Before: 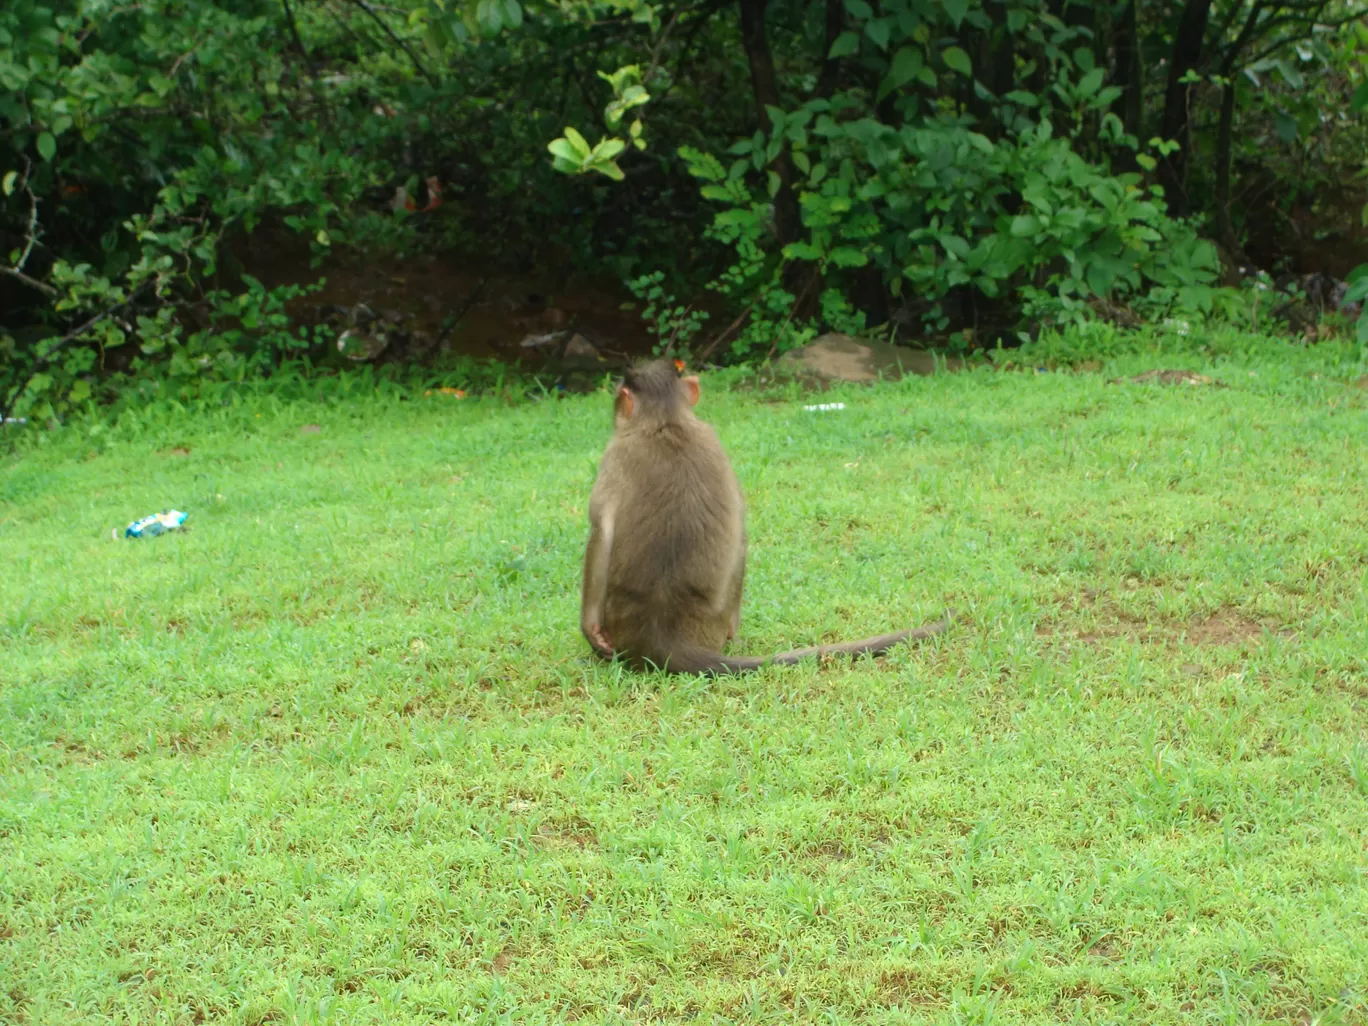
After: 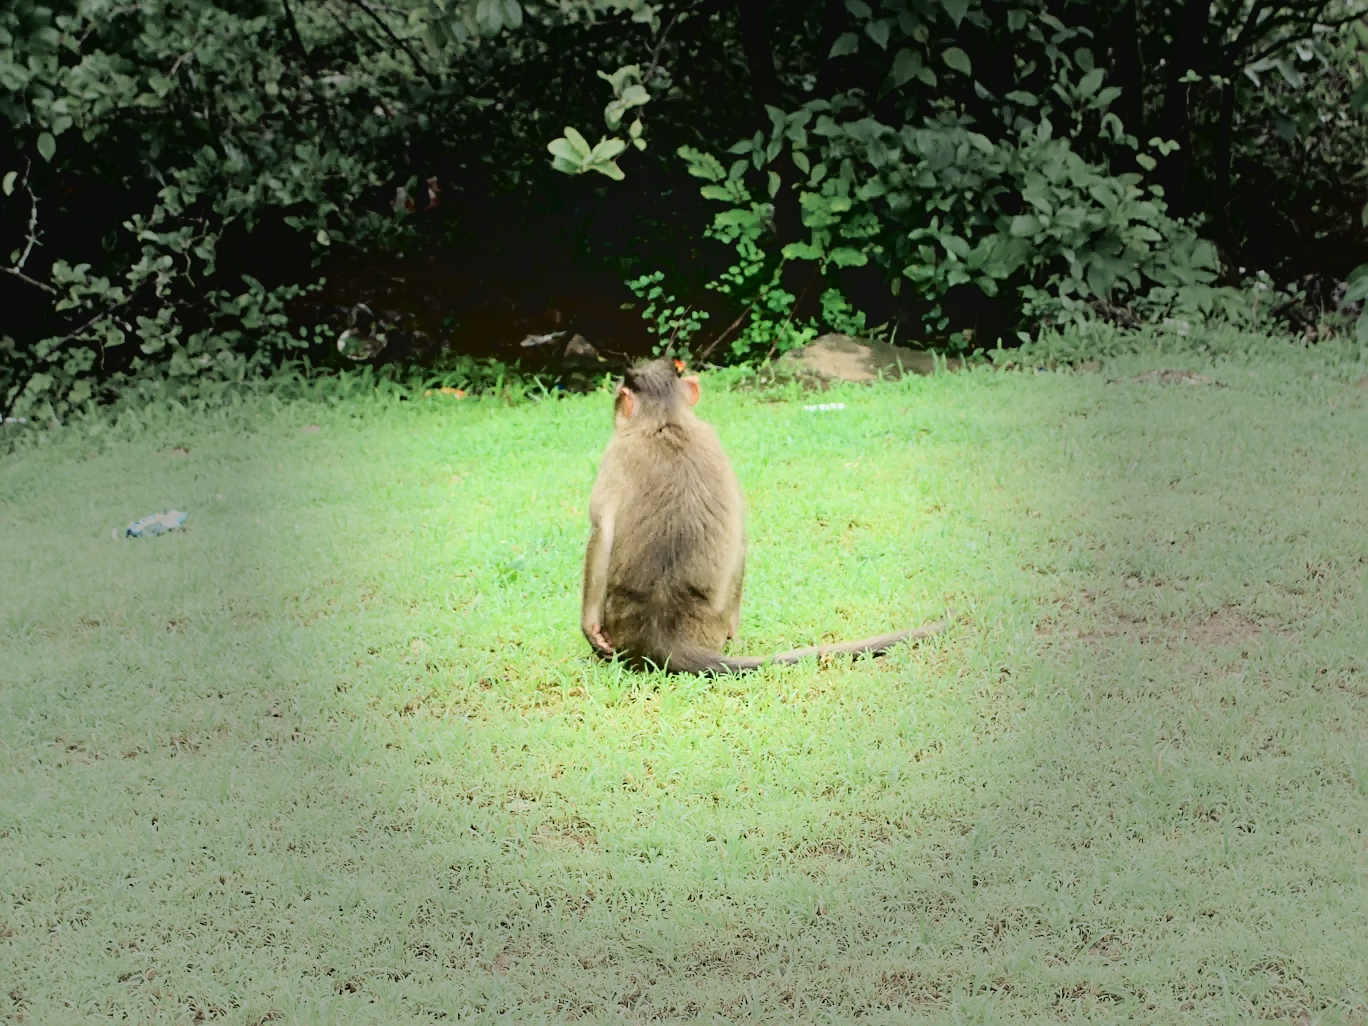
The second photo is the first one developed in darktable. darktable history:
tone curve: curves: ch0 [(0, 0) (0.003, 0.068) (0.011, 0.068) (0.025, 0.068) (0.044, 0.068) (0.069, 0.072) (0.1, 0.072) (0.136, 0.077) (0.177, 0.095) (0.224, 0.126) (0.277, 0.2) (0.335, 0.3) (0.399, 0.407) (0.468, 0.52) (0.543, 0.624) (0.623, 0.721) (0.709, 0.811) (0.801, 0.88) (0.898, 0.942) (1, 1)], color space Lab, independent channels, preserve colors none
exposure: exposure 0.697 EV, compensate exposure bias true, compensate highlight preservation false
tone equalizer: on, module defaults
filmic rgb: black relative exposure -7.65 EV, white relative exposure 4.56 EV, hardness 3.61
sharpen: radius 2.771
vignetting: fall-off start 30.43%, fall-off radius 34.81%
color correction: highlights b* 0.054
